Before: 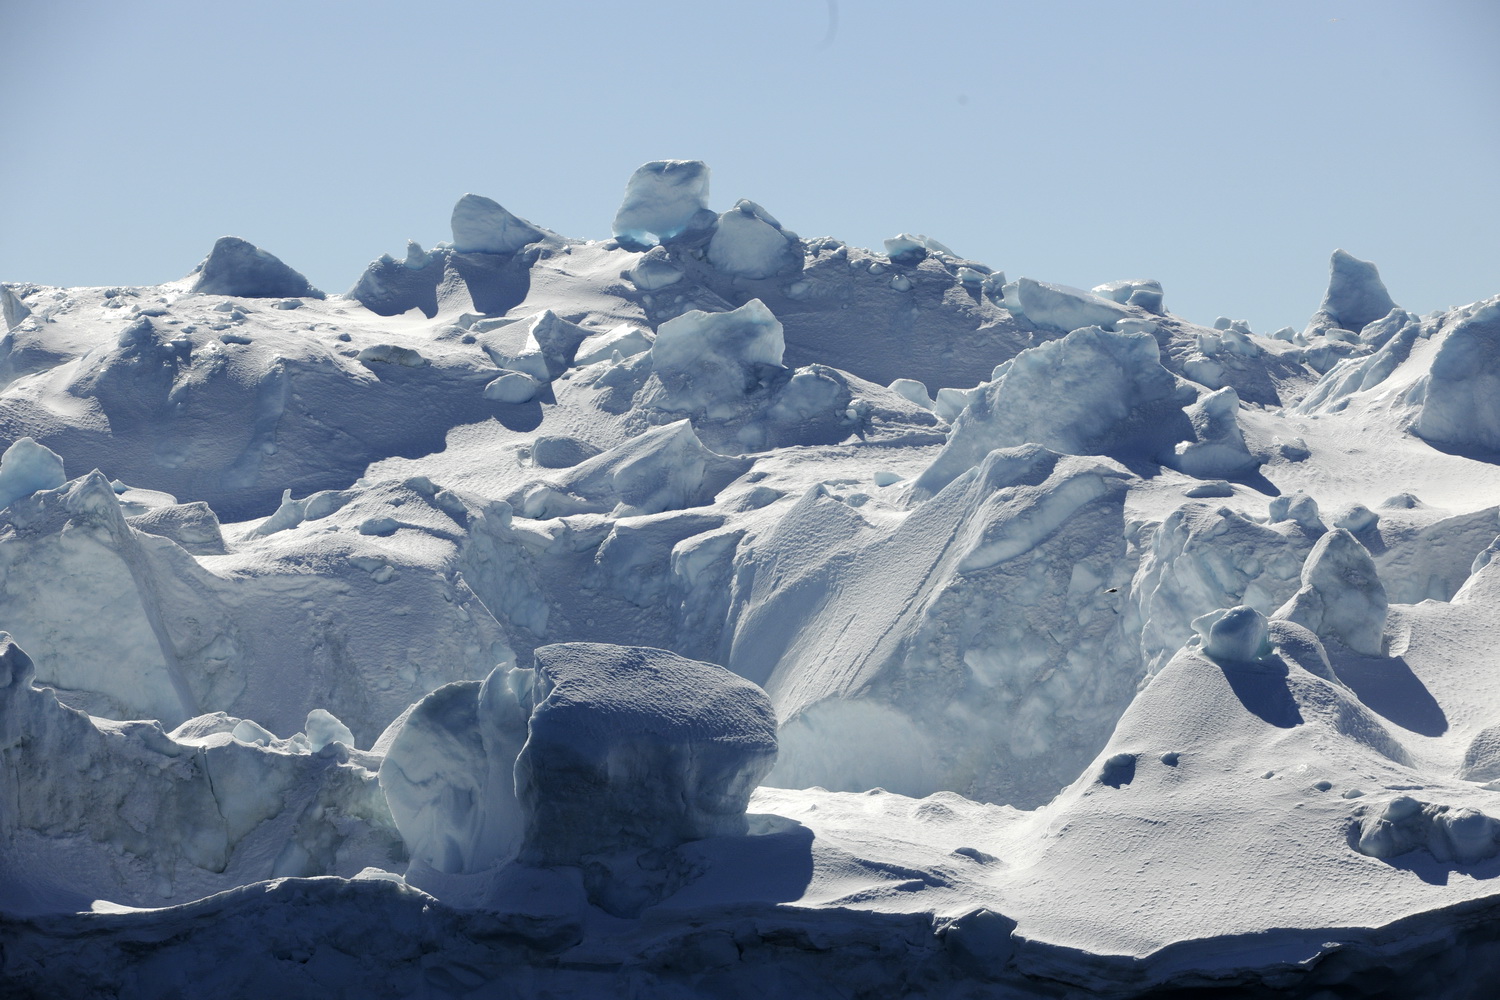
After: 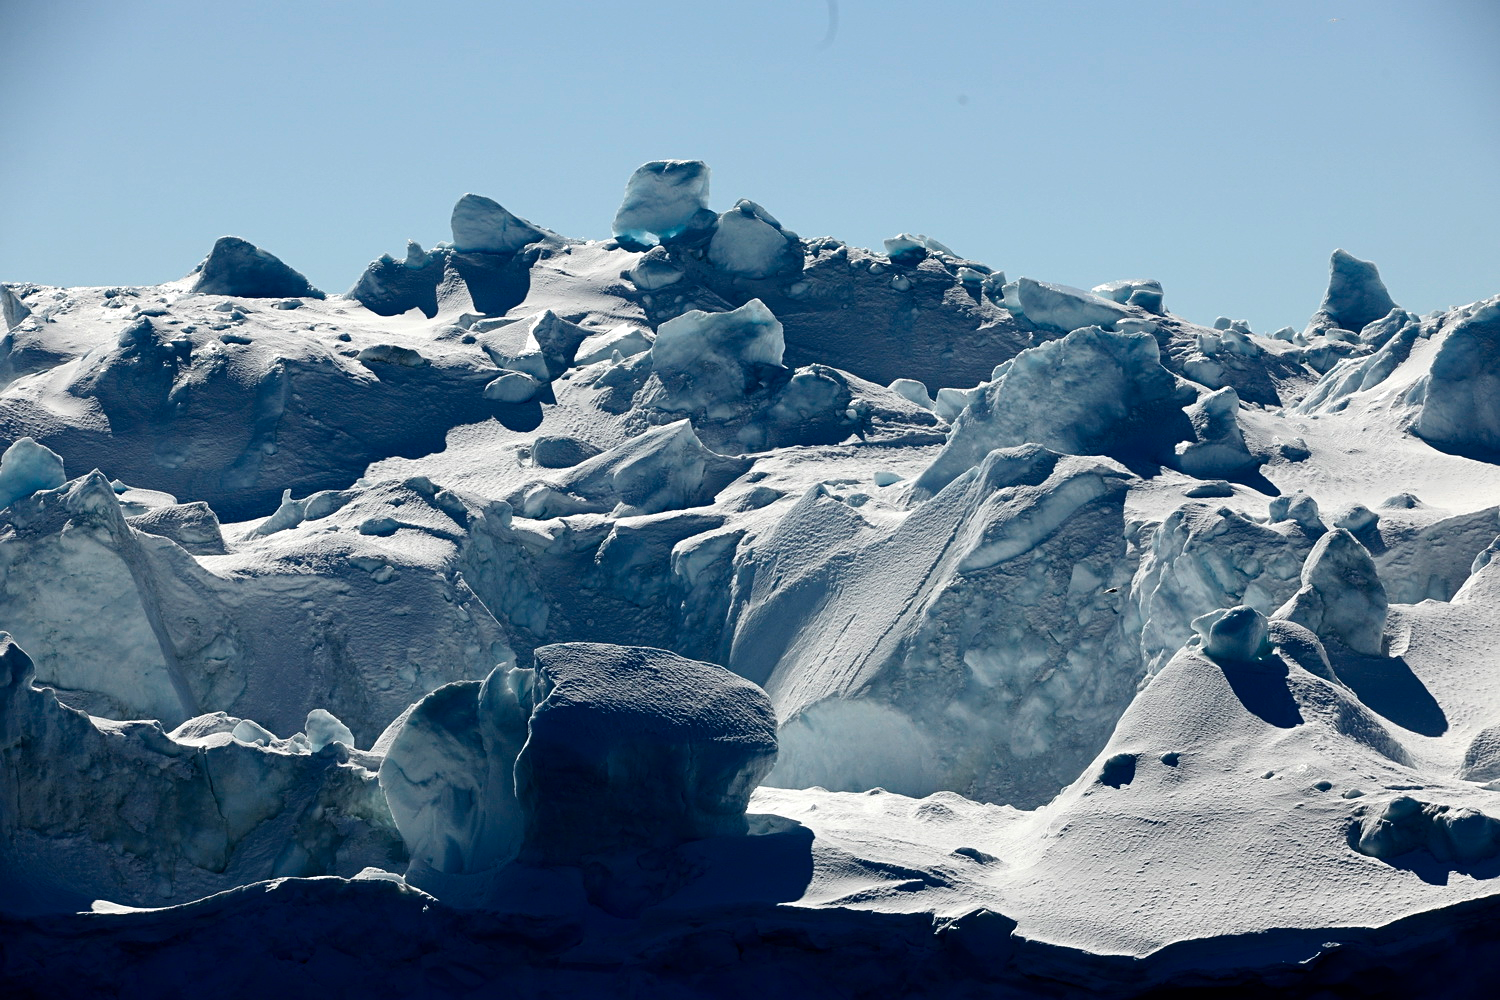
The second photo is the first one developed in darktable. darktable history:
contrast brightness saturation: contrast 0.19, brightness -0.24, saturation 0.11
exposure: compensate highlight preservation false
sharpen: radius 2.529, amount 0.323
